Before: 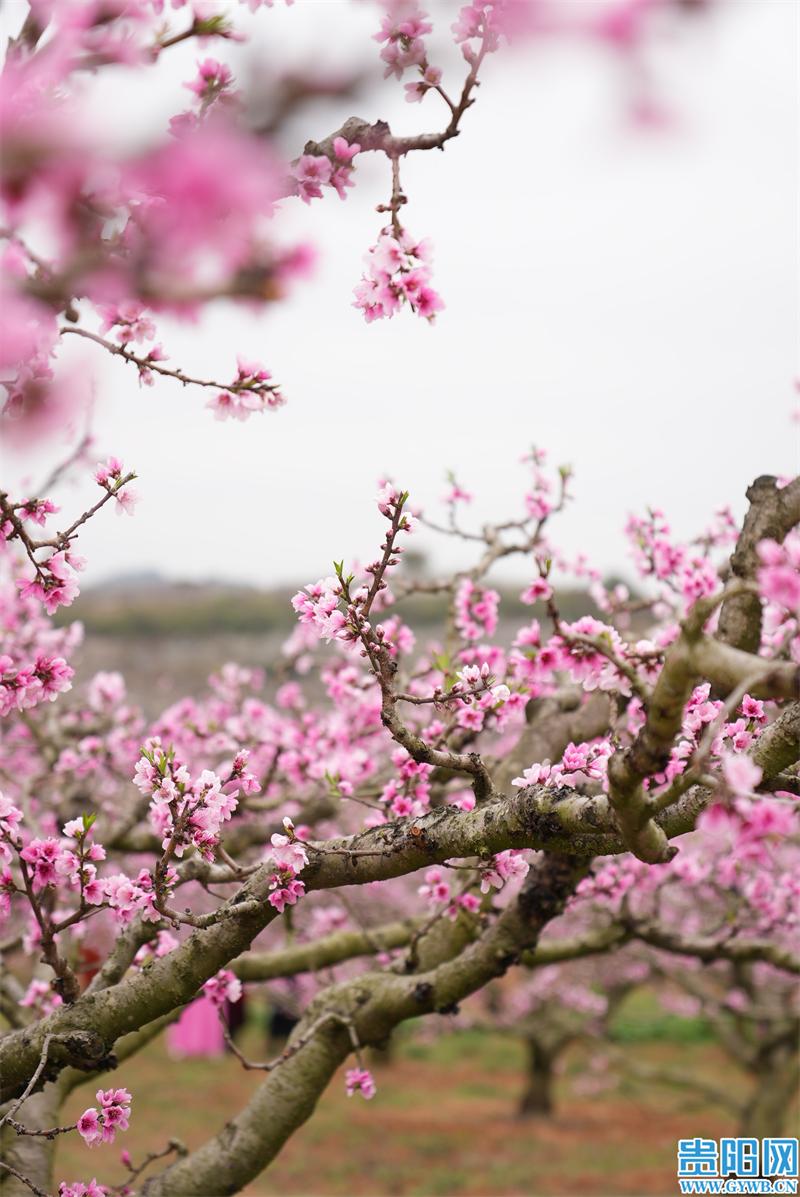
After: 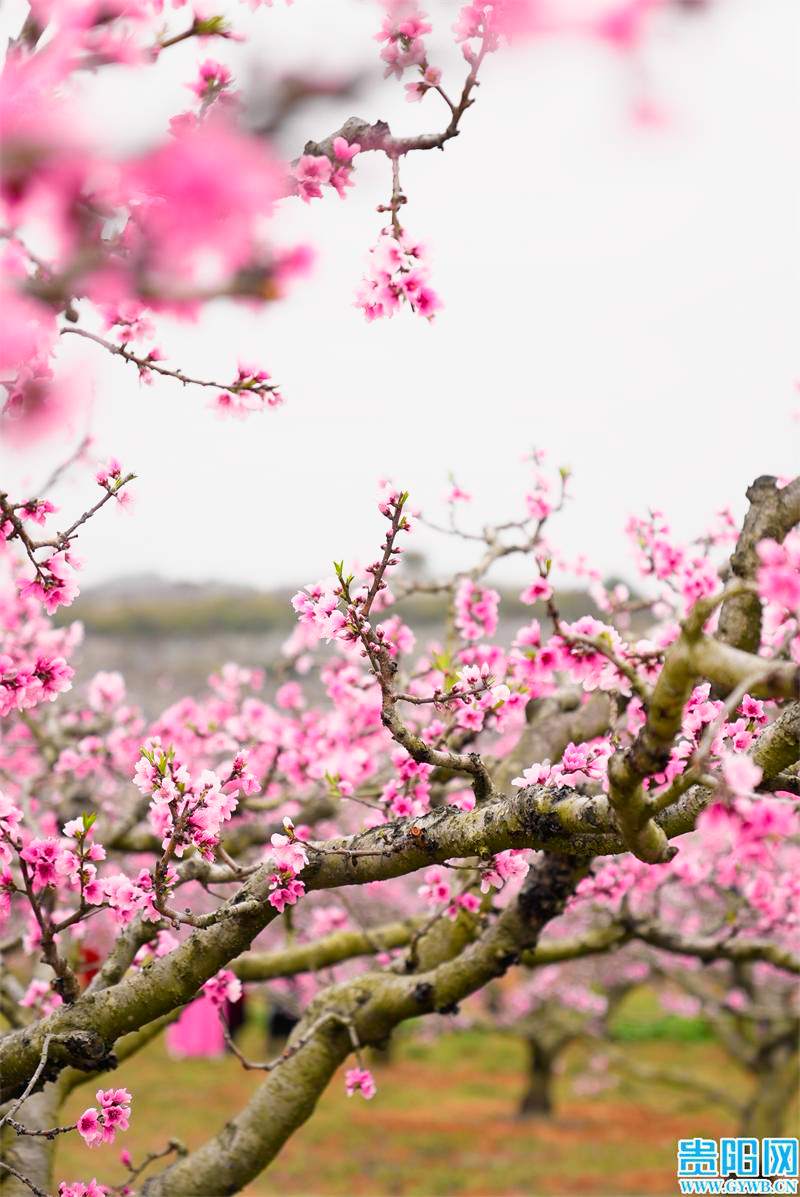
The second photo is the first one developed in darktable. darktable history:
tone curve: curves: ch0 [(0, 0) (0.062, 0.037) (0.142, 0.138) (0.359, 0.419) (0.469, 0.544) (0.634, 0.722) (0.839, 0.909) (0.998, 0.978)]; ch1 [(0, 0) (0.437, 0.408) (0.472, 0.47) (0.502, 0.503) (0.527, 0.523) (0.559, 0.573) (0.608, 0.665) (0.669, 0.748) (0.859, 0.899) (1, 1)]; ch2 [(0, 0) (0.33, 0.301) (0.421, 0.443) (0.473, 0.498) (0.502, 0.5) (0.535, 0.531) (0.575, 0.603) (0.608, 0.667) (1, 1)], color space Lab, independent channels, preserve colors none
